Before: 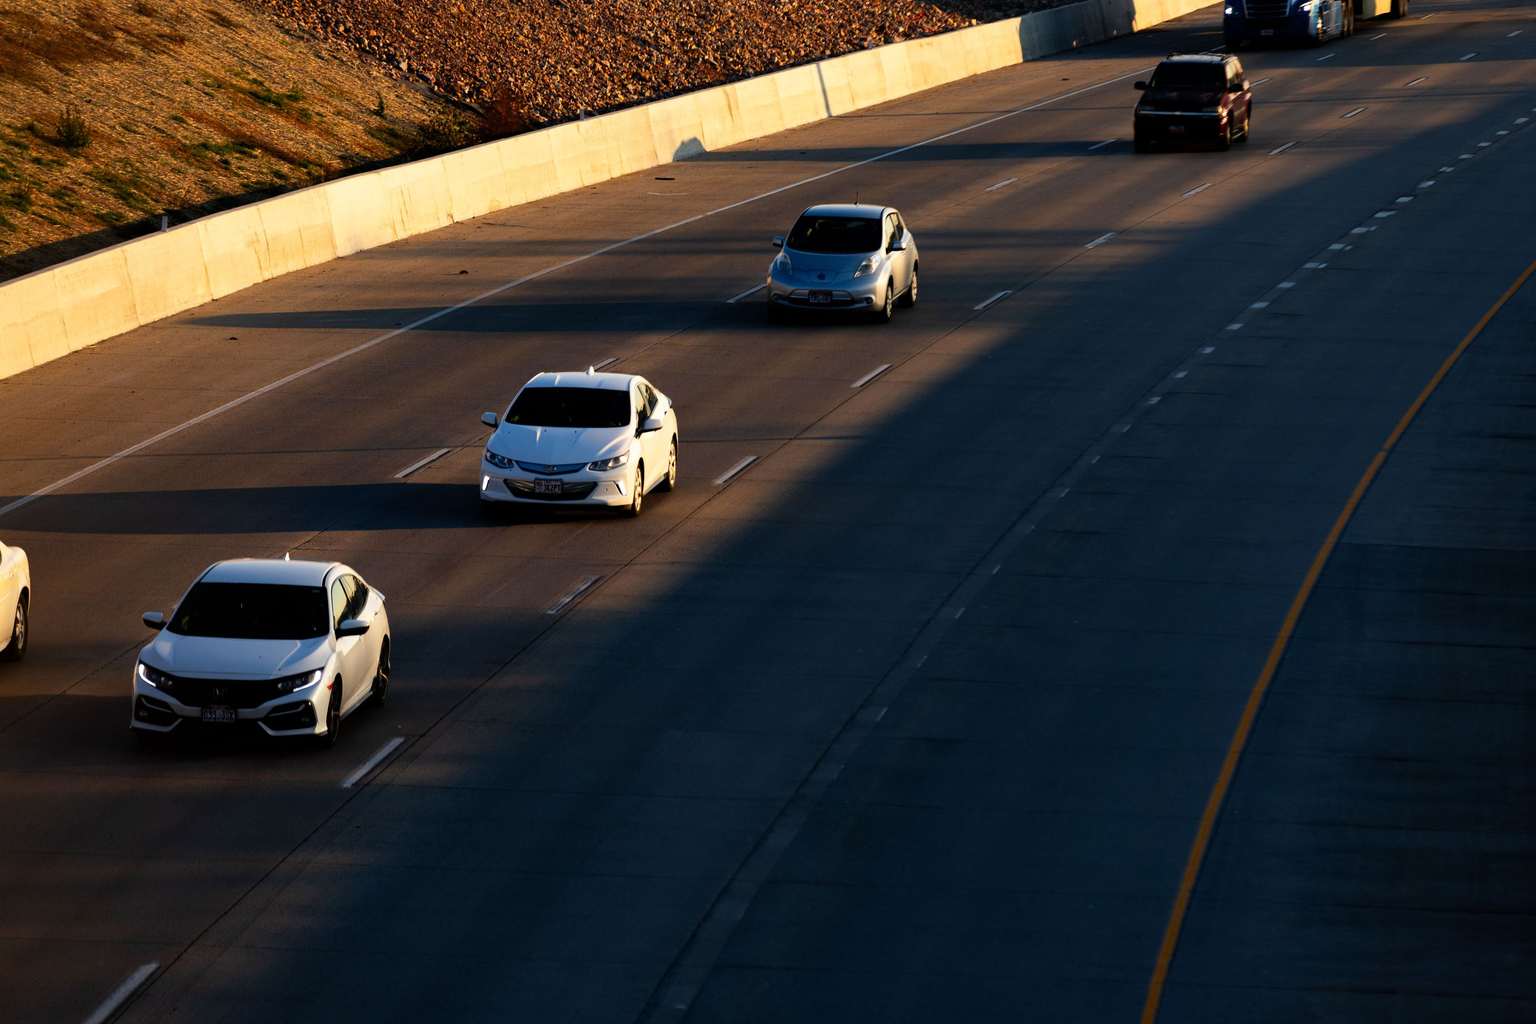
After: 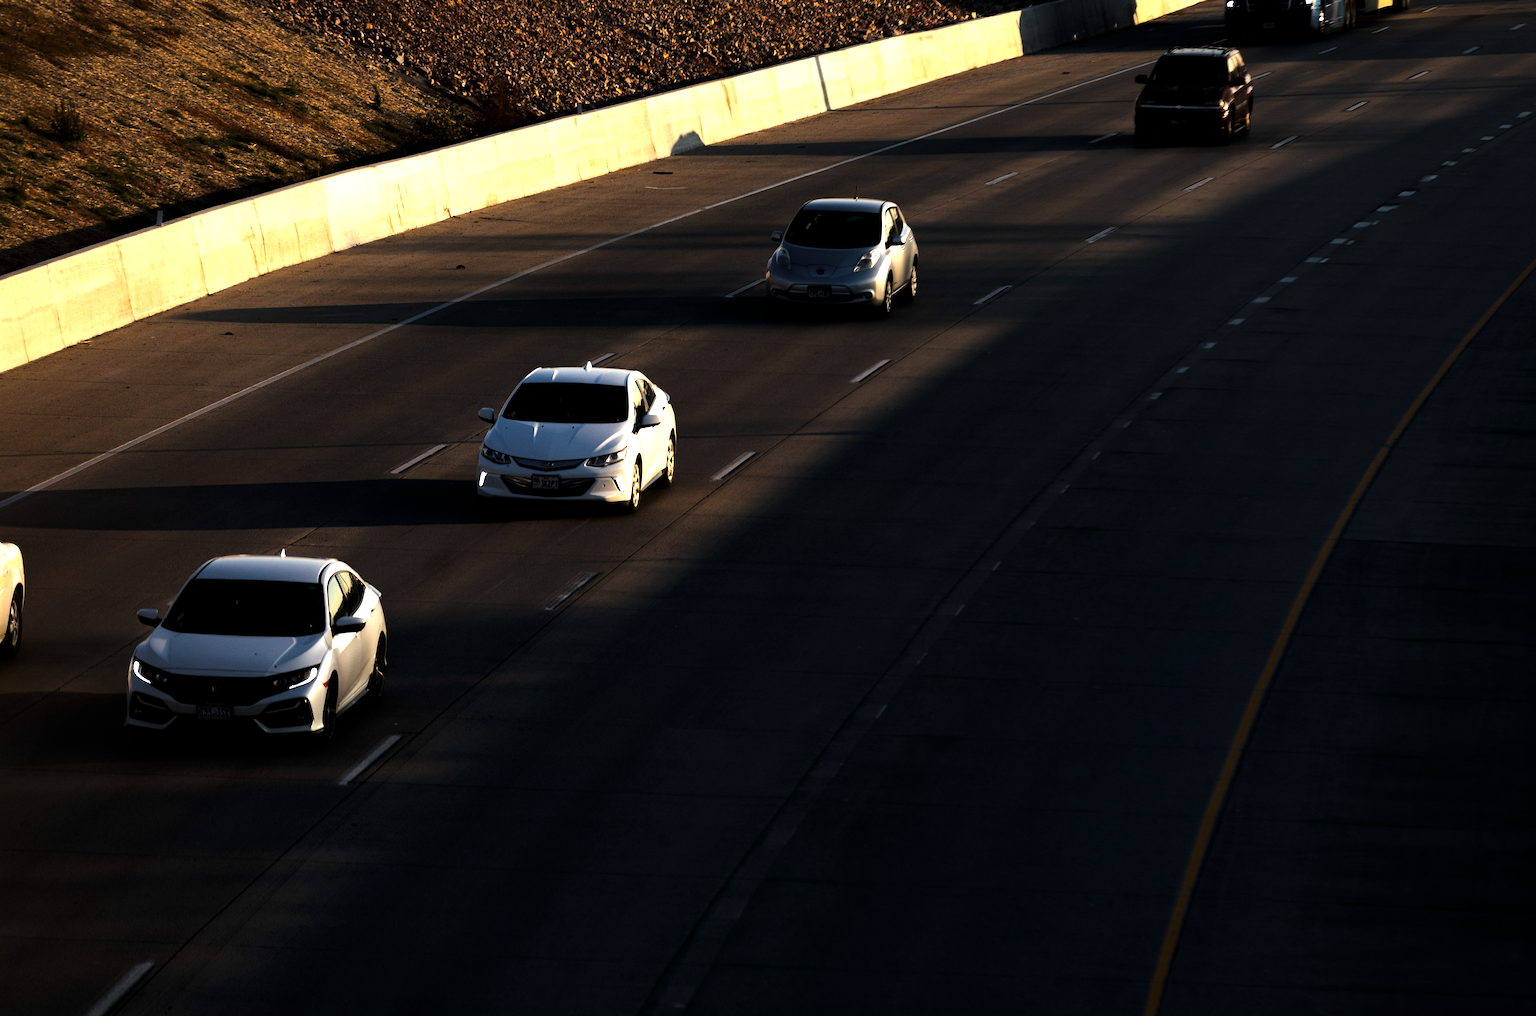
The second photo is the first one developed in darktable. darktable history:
levels: black 0.108%, levels [0, 0.618, 1]
crop: left 0.412%, top 0.704%, right 0.166%, bottom 0.632%
exposure: exposure 0.512 EV, compensate highlight preservation false
